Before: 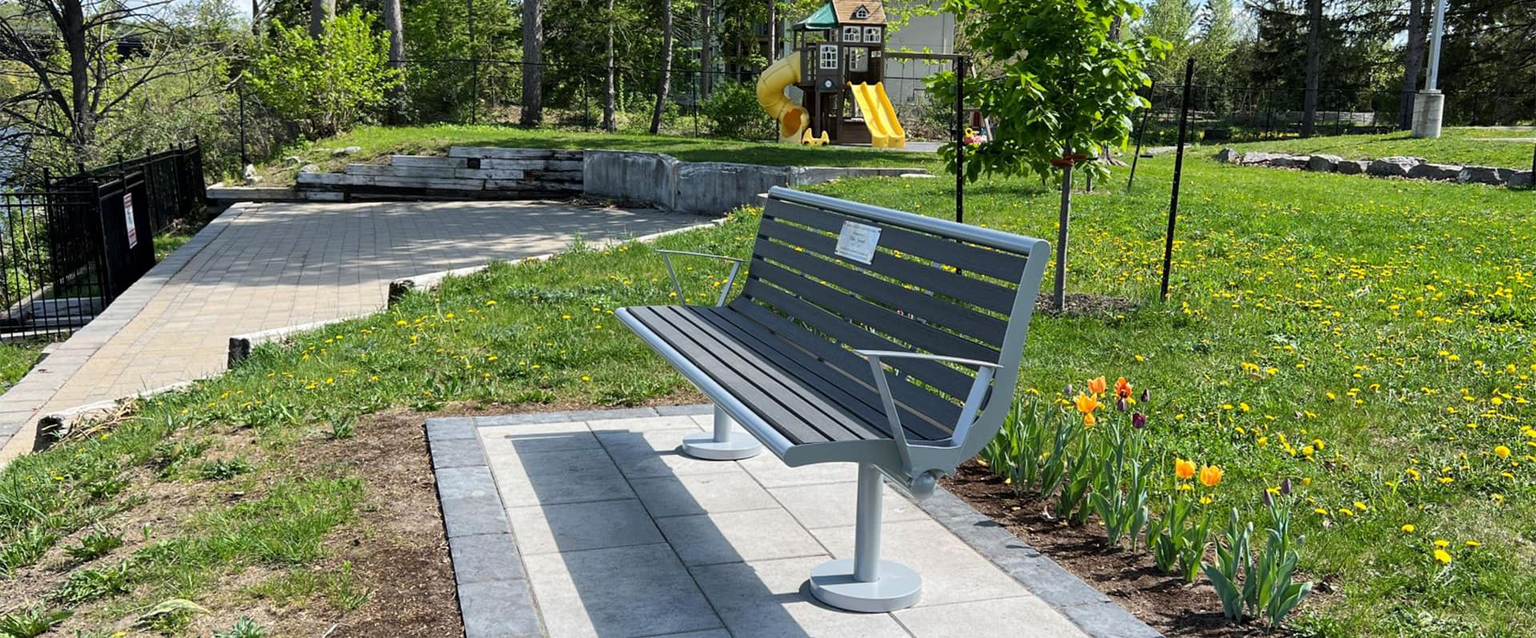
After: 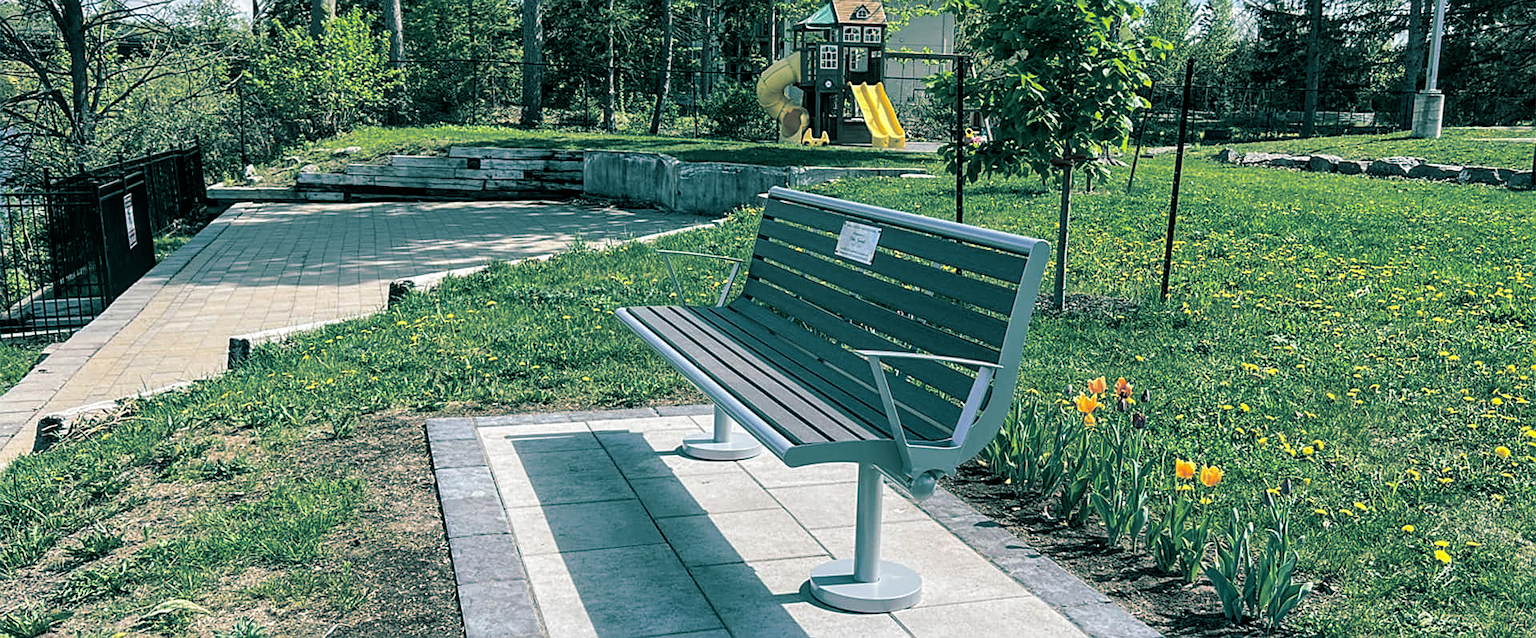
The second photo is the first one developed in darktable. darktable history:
split-toning: shadows › hue 183.6°, shadows › saturation 0.52, highlights › hue 0°, highlights › saturation 0
sharpen: on, module defaults
exposure: compensate highlight preservation false
local contrast: on, module defaults
